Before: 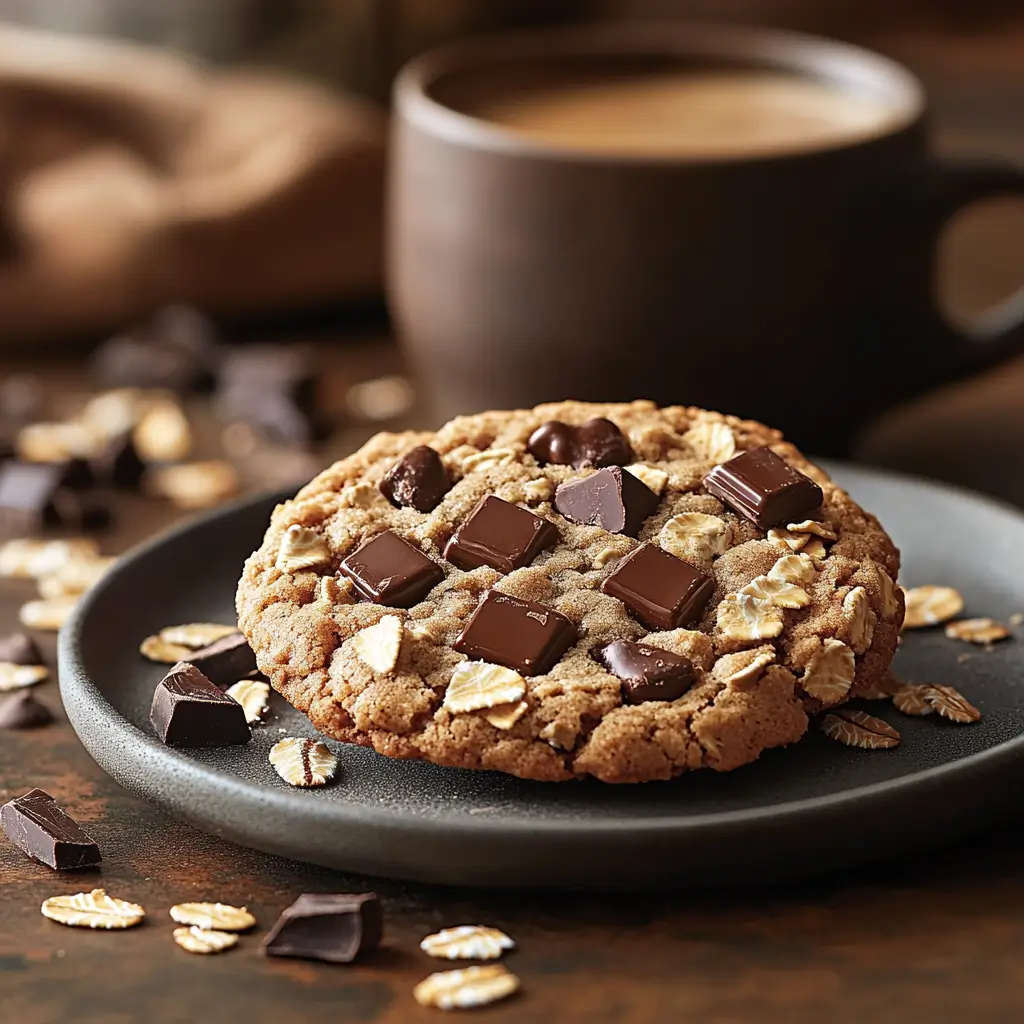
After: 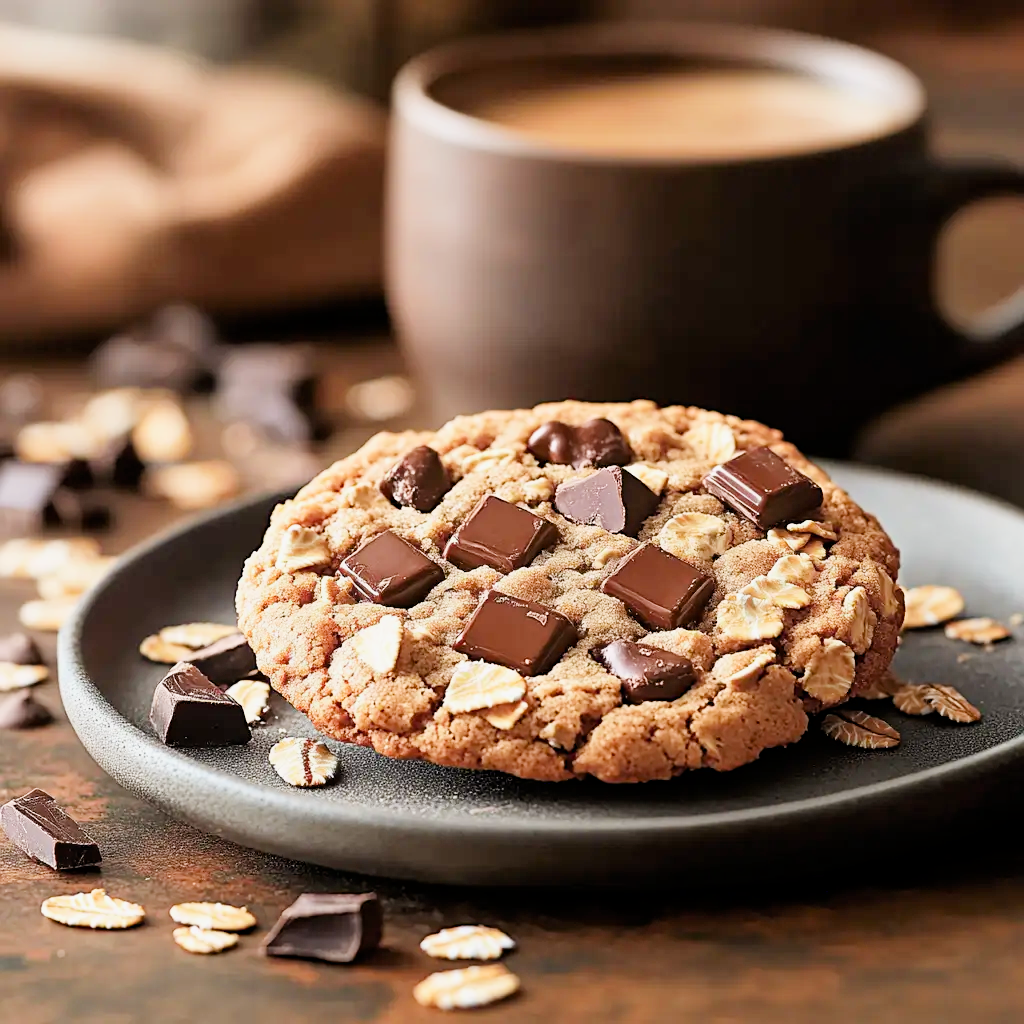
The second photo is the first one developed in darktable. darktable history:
filmic rgb: black relative exposure -7.65 EV, white relative exposure 4.56 EV, hardness 3.61
exposure: black level correction 0.001, exposure 1.3 EV, compensate highlight preservation false
